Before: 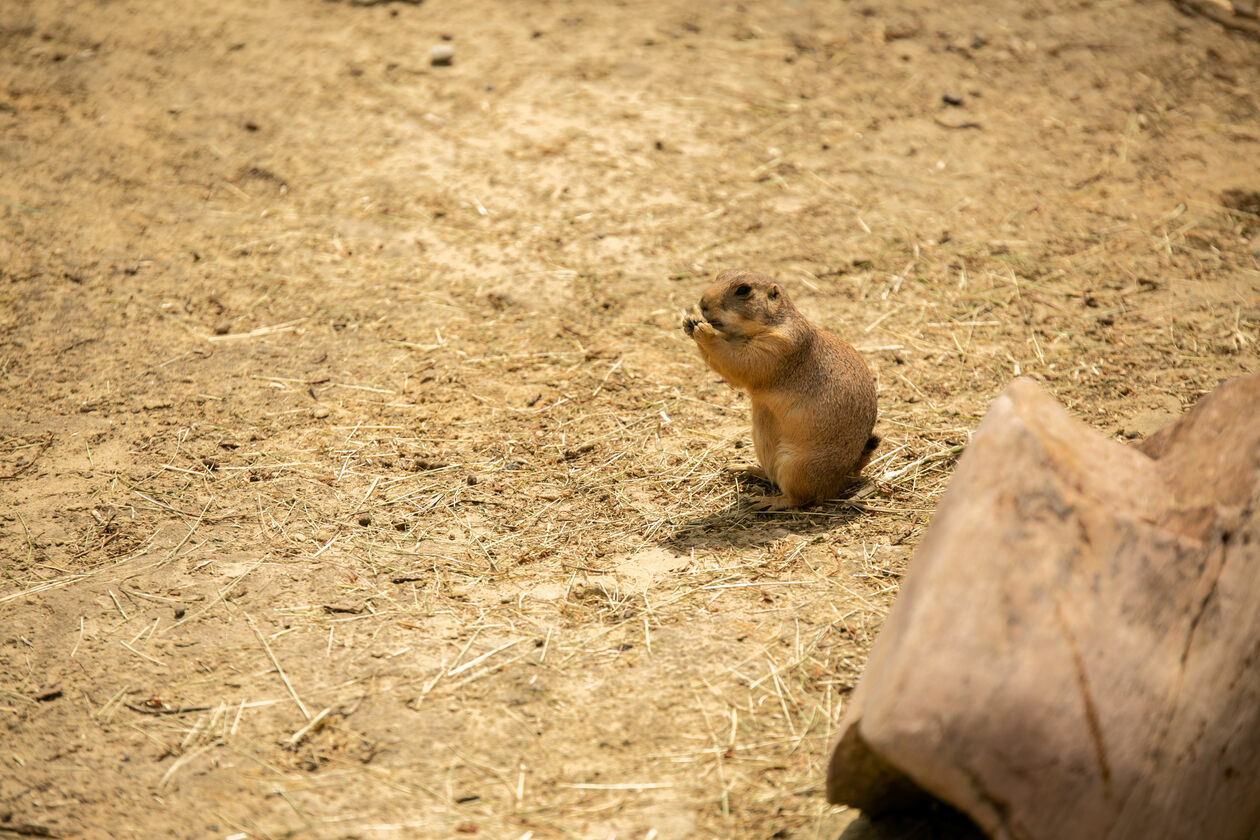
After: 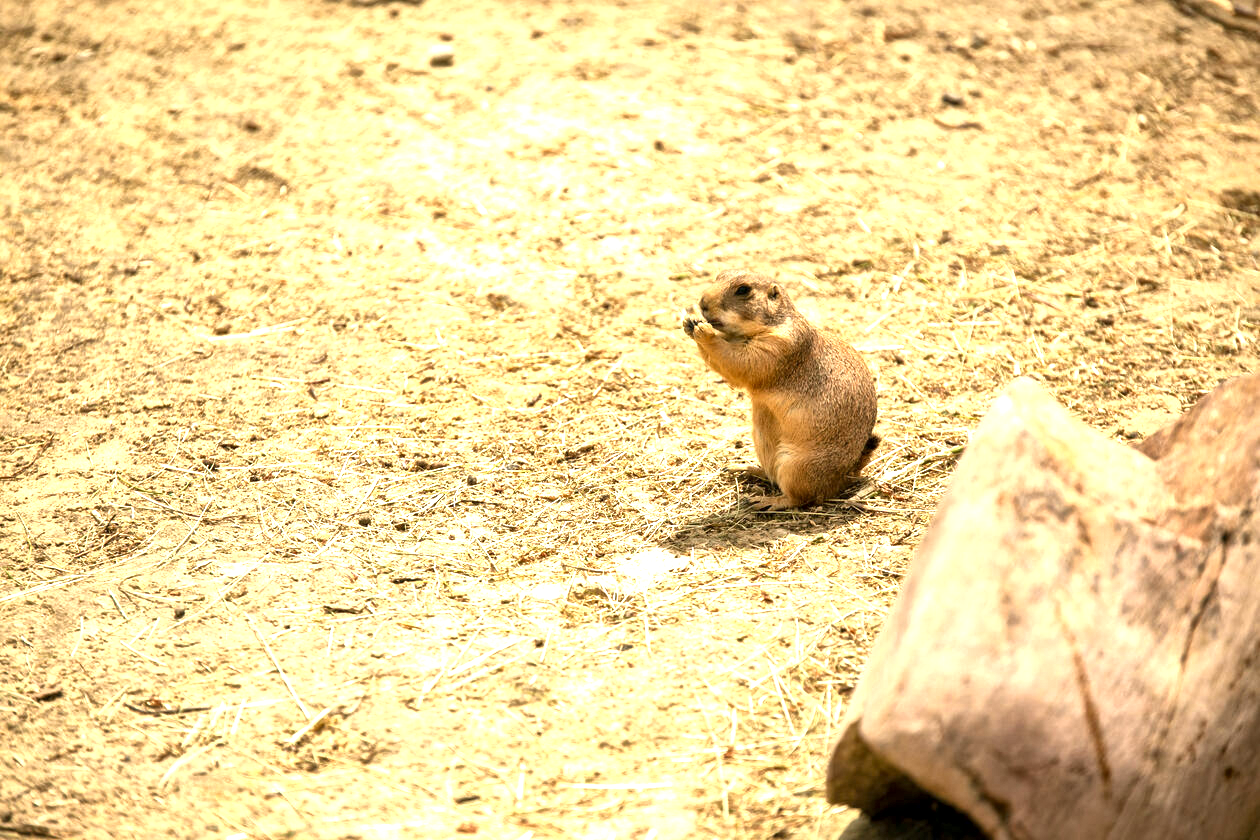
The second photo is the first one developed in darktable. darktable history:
exposure: black level correction 0, exposure 1.103 EV, compensate highlight preservation false
local contrast: mode bilateral grid, contrast 20, coarseness 19, detail 163%, midtone range 0.2
